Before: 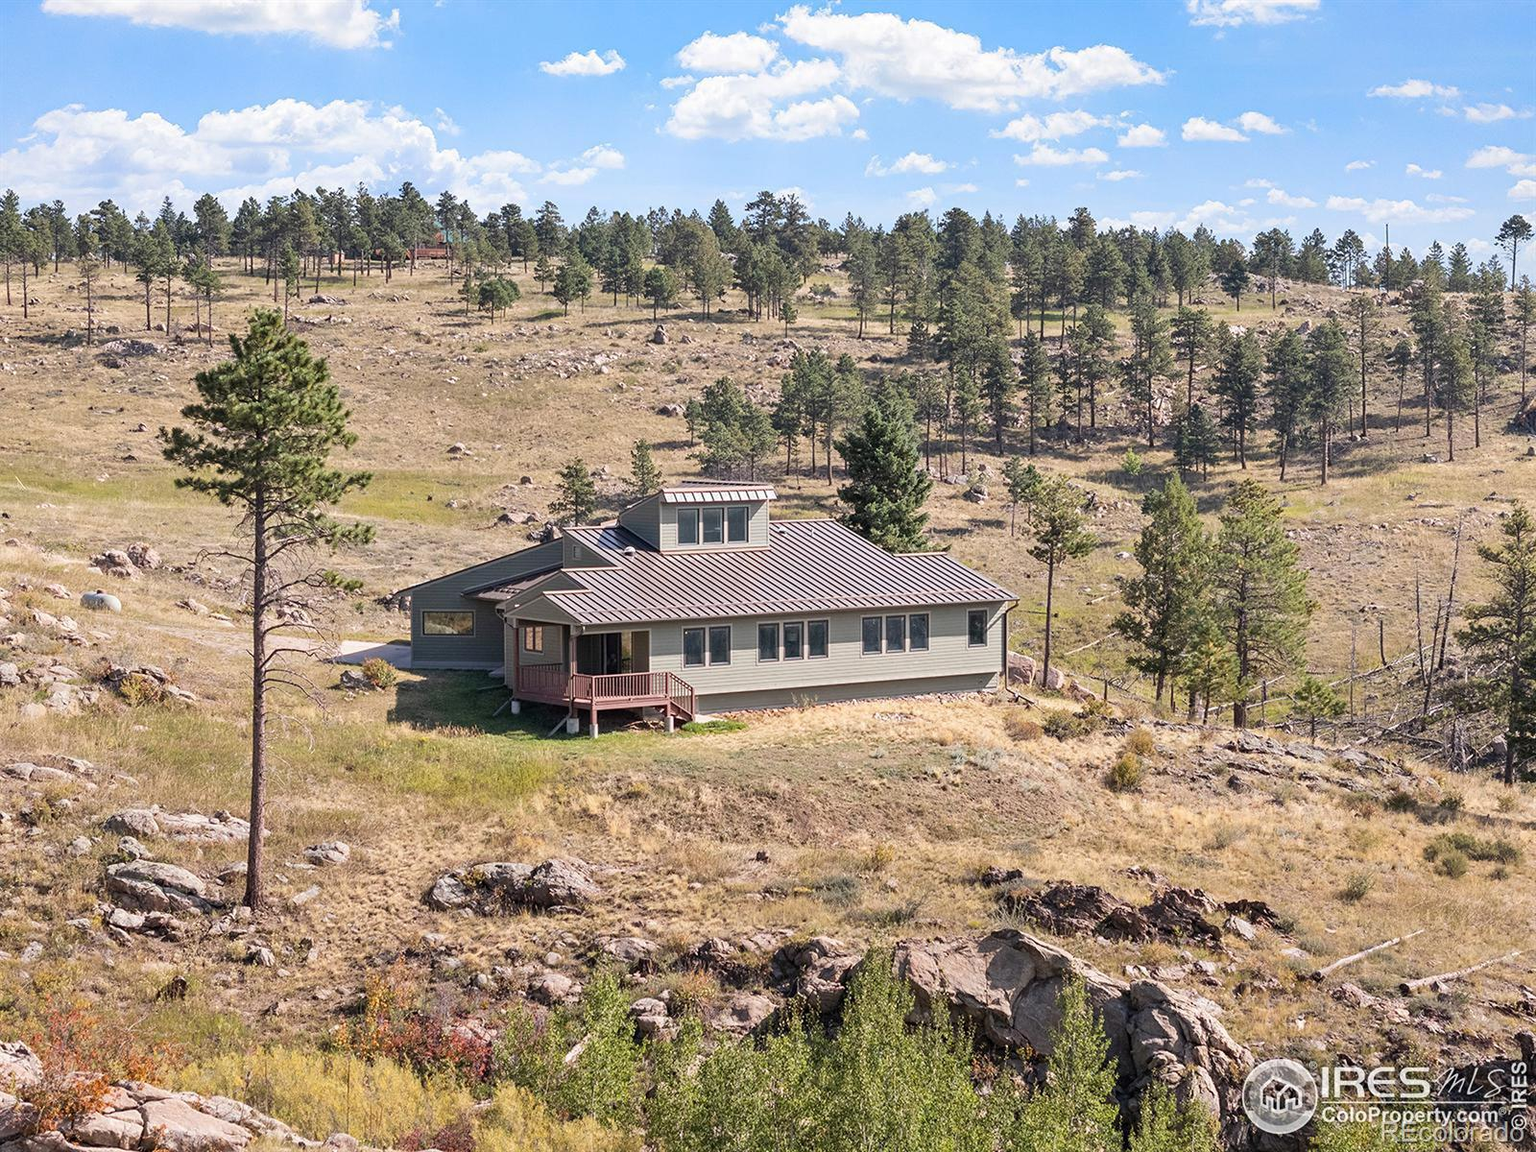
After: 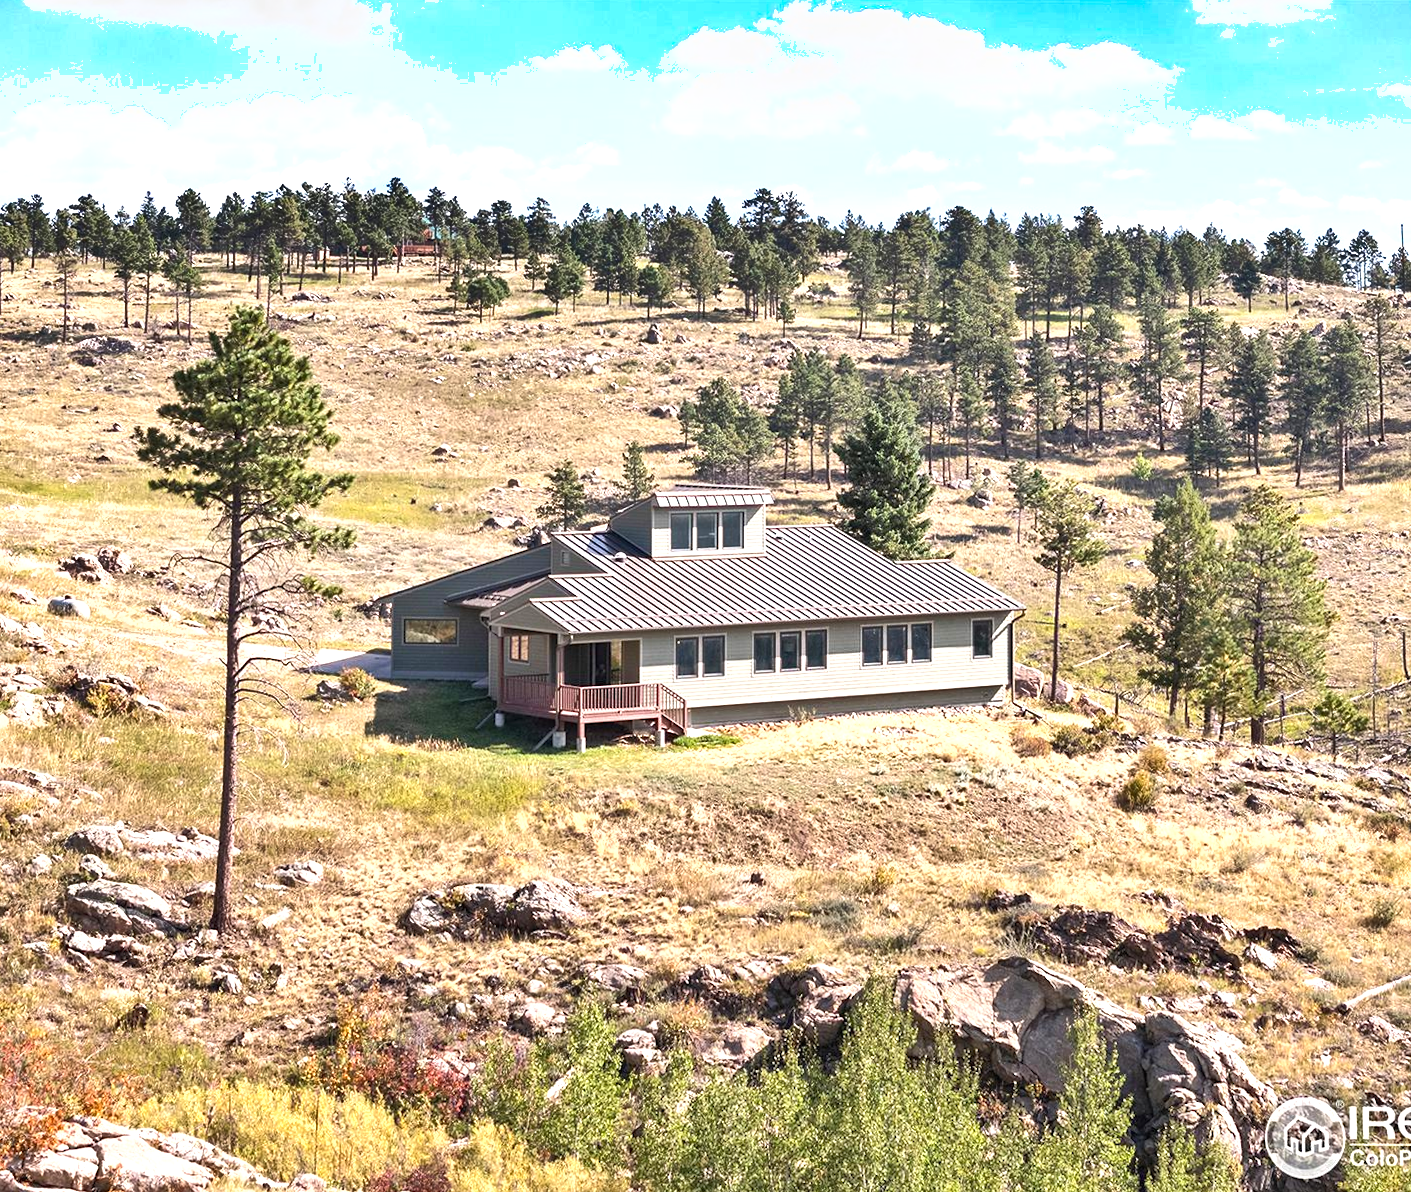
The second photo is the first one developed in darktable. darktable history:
rotate and perspective: rotation 0.226°, lens shift (vertical) -0.042, crop left 0.023, crop right 0.982, crop top 0.006, crop bottom 0.994
shadows and highlights: soften with gaussian
crop and rotate: left 1.088%, right 8.807%
exposure: black level correction -0.001, exposure 0.9 EV, compensate exposure bias true, compensate highlight preservation false
